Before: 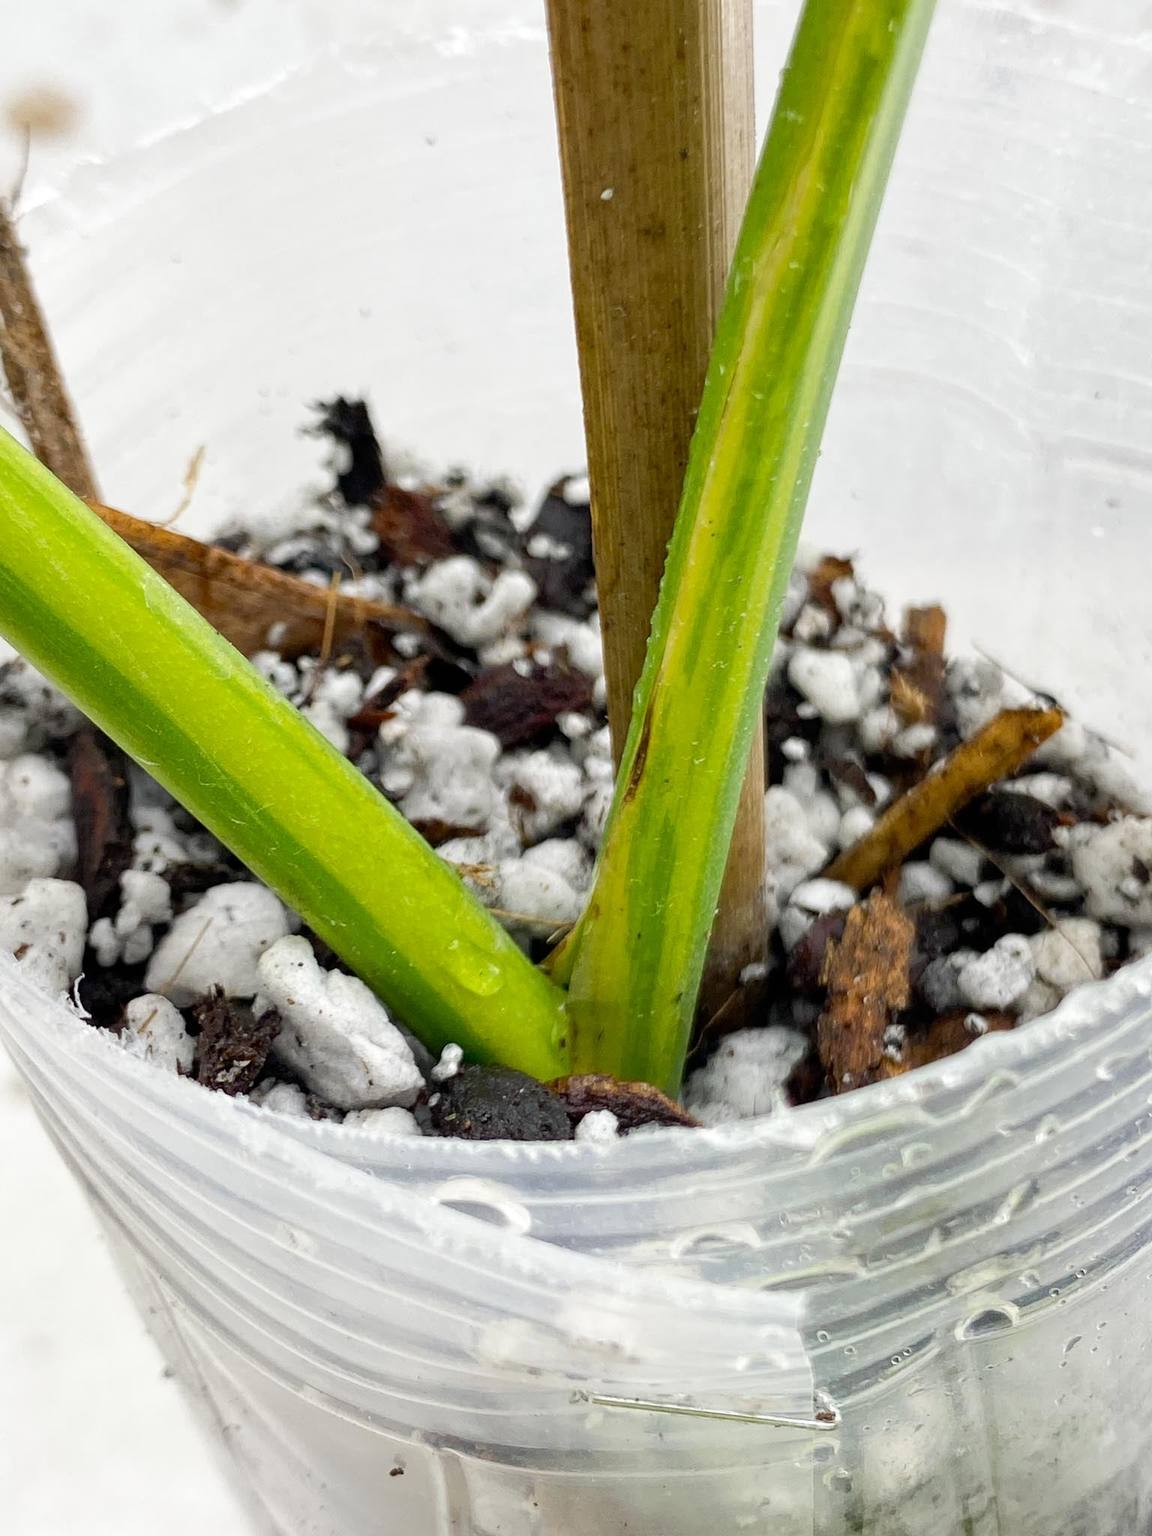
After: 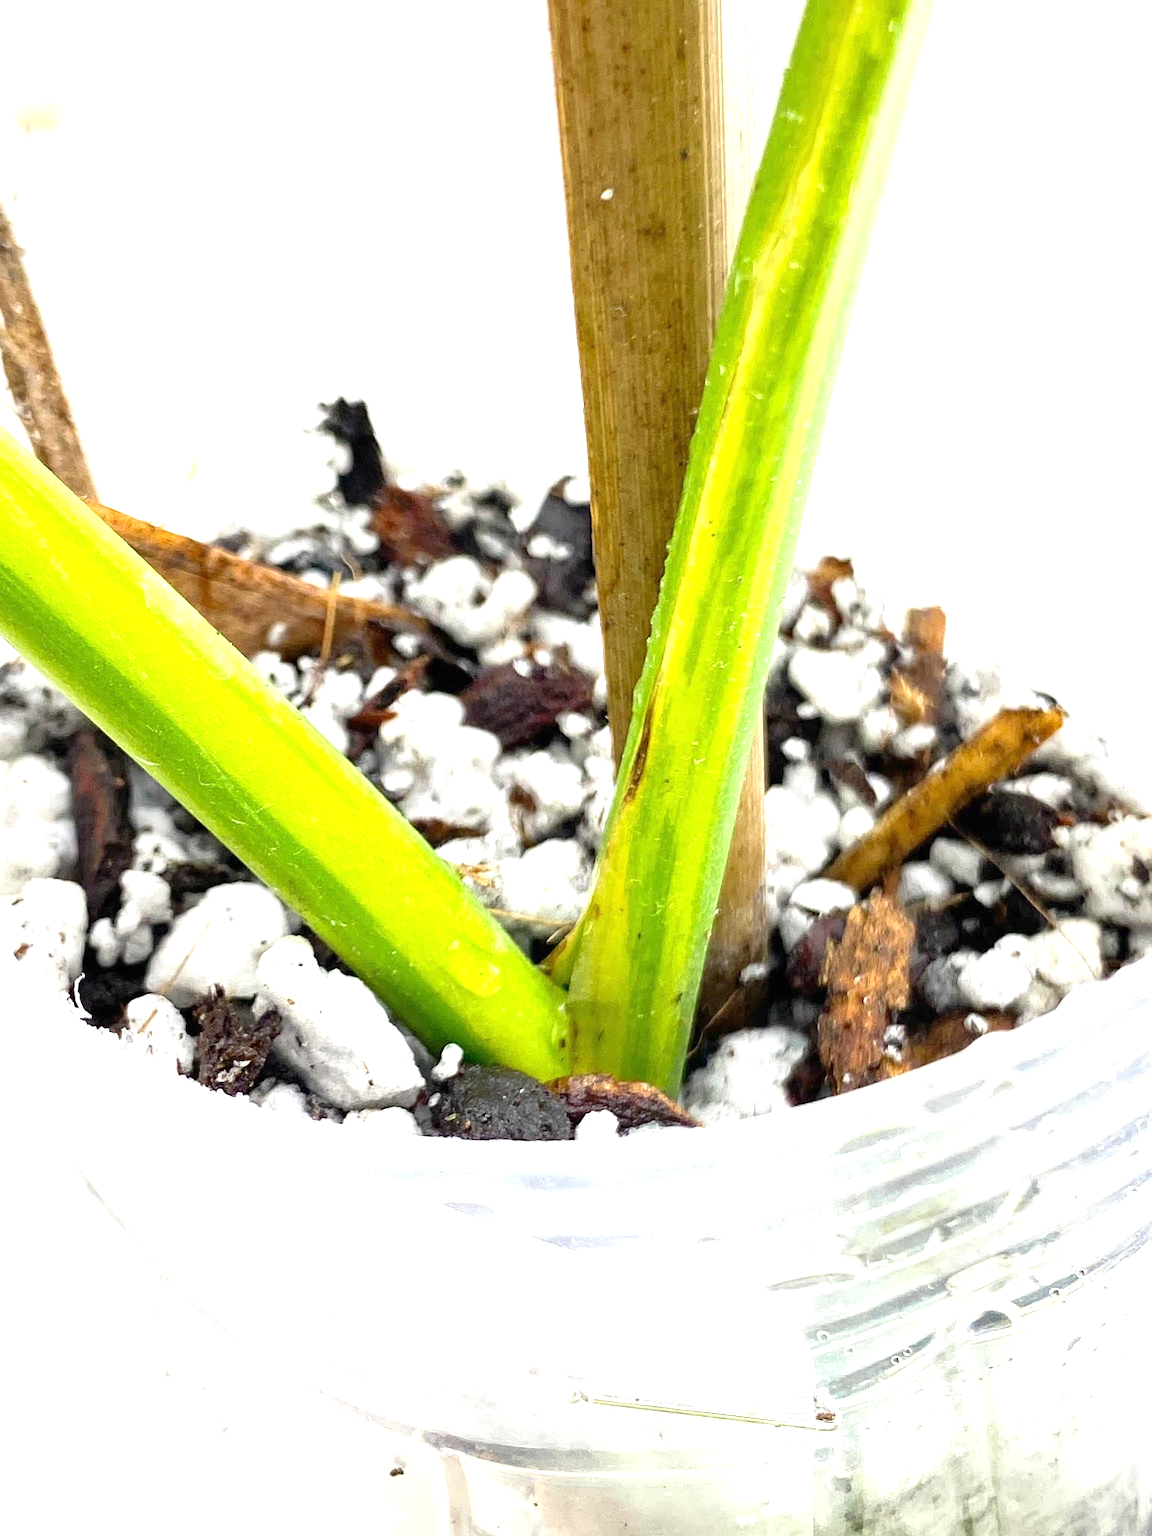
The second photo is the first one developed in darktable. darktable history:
exposure: black level correction 0, exposure 1.286 EV, compensate highlight preservation false
